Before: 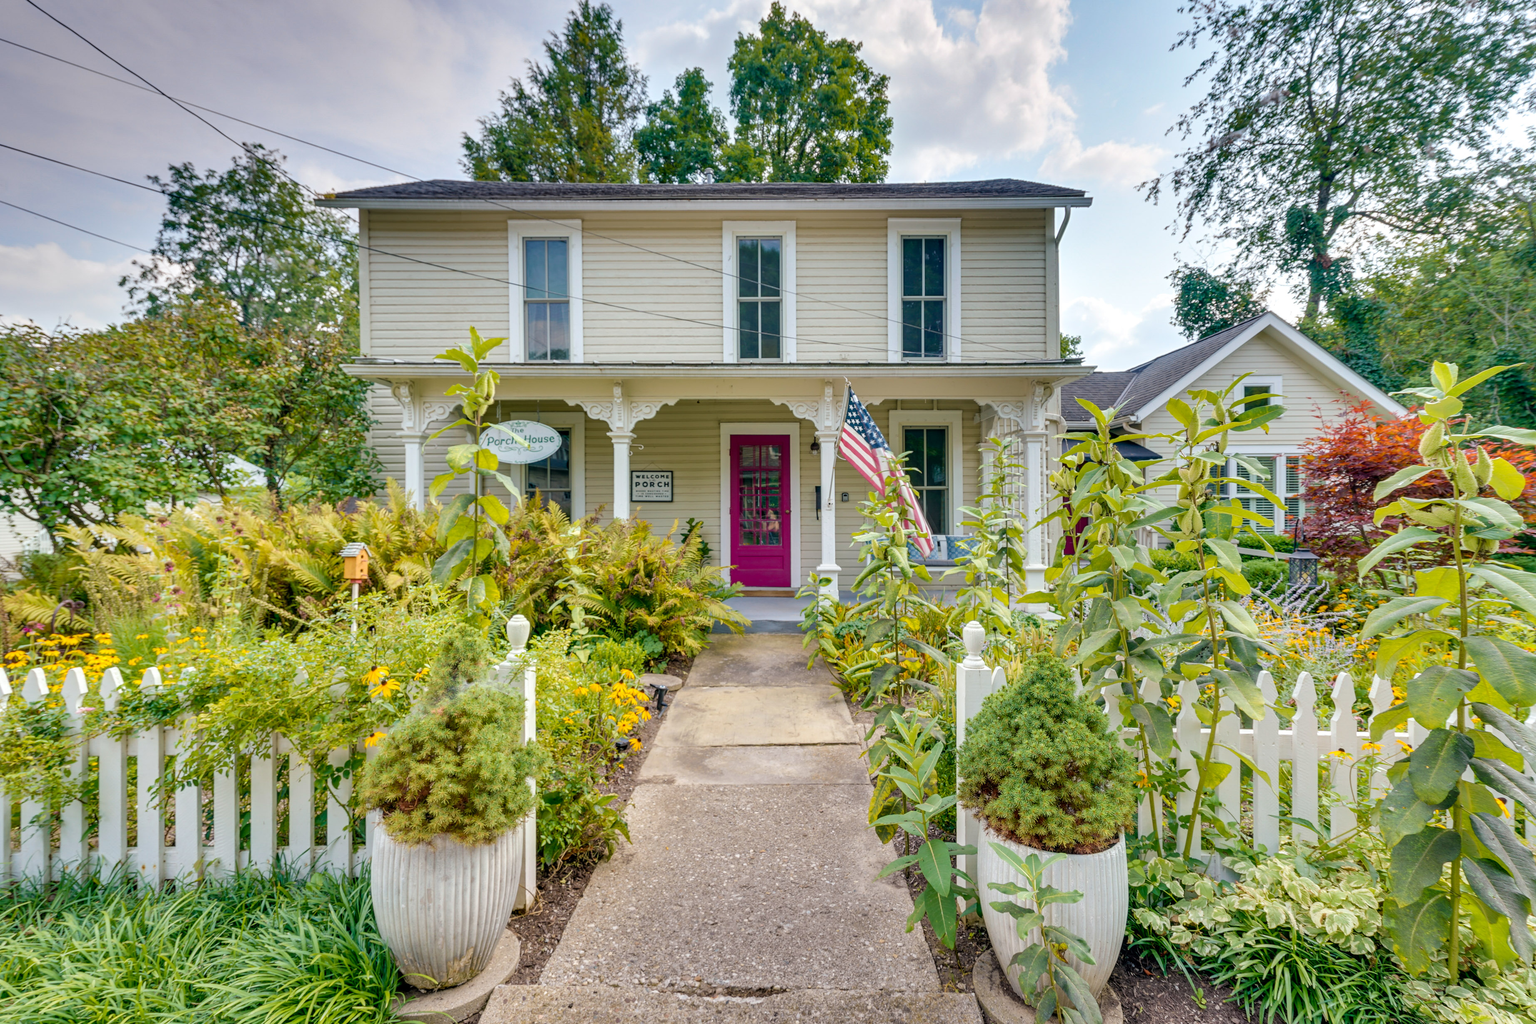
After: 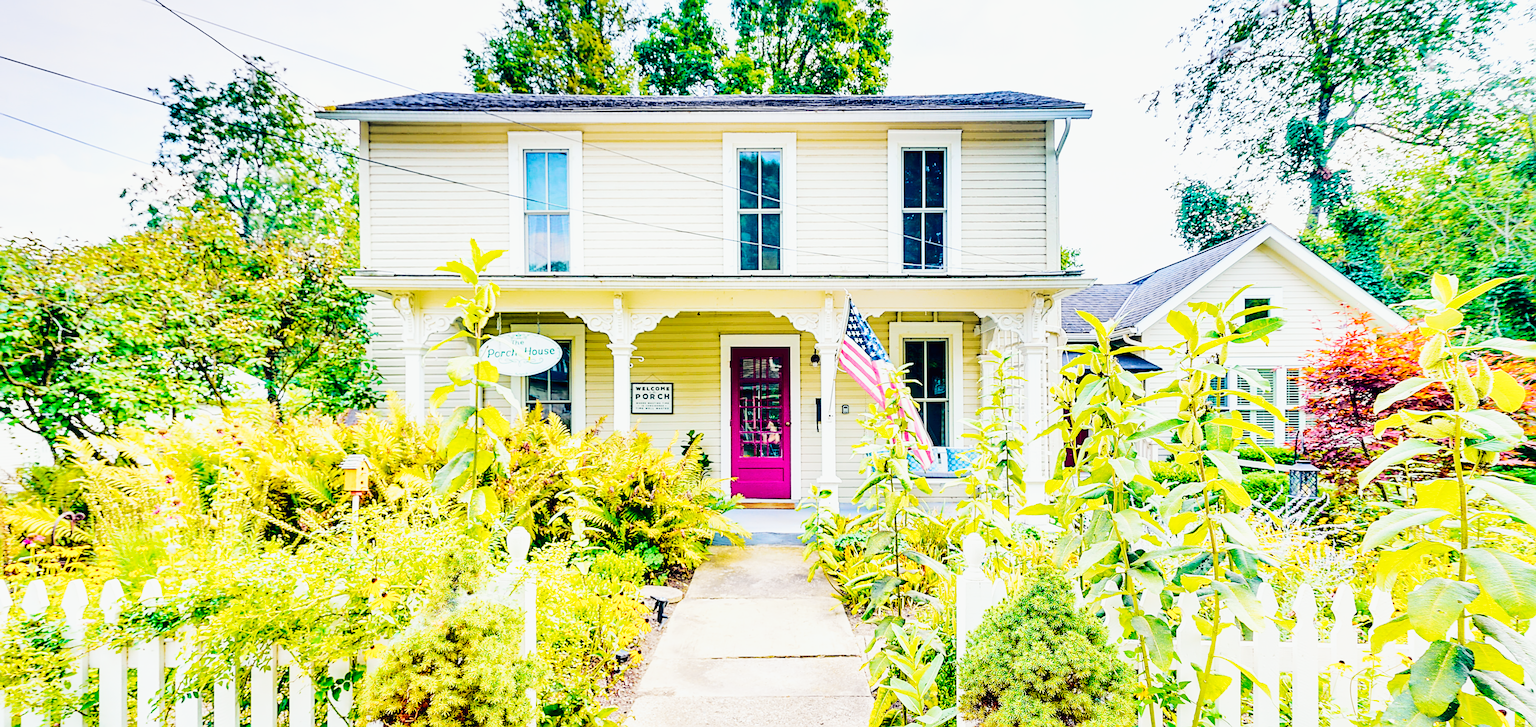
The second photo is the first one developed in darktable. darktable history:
exposure: exposure -0.171 EV, compensate highlight preservation false
base curve: curves: ch0 [(0, 0.003) (0.001, 0.002) (0.006, 0.004) (0.02, 0.022) (0.048, 0.086) (0.094, 0.234) (0.162, 0.431) (0.258, 0.629) (0.385, 0.8) (0.548, 0.918) (0.751, 0.988) (1, 1)], preserve colors none
contrast brightness saturation: saturation -0.066
crop and rotate: top 8.63%, bottom 20.316%
color balance rgb: global offset › chroma 0.138%, global offset › hue 253.31°, perceptual saturation grading › global saturation 20%, perceptual saturation grading › highlights -24.893%, perceptual saturation grading › shadows 50.183%, global vibrance 20%
tone equalizer: -8 EV -0.395 EV, -7 EV -0.378 EV, -6 EV -0.369 EV, -5 EV -0.193 EV, -3 EV 0.189 EV, -2 EV 0.345 EV, -1 EV 0.375 EV, +0 EV 0.416 EV, mask exposure compensation -0.493 EV
sharpen: radius 2.667, amount 0.656
tone curve: curves: ch0 [(0, 0) (0.094, 0.039) (0.243, 0.155) (0.411, 0.482) (0.479, 0.583) (0.654, 0.742) (0.793, 0.851) (0.994, 0.974)]; ch1 [(0, 0) (0.161, 0.092) (0.35, 0.33) (0.392, 0.392) (0.456, 0.456) (0.505, 0.502) (0.537, 0.518) (0.553, 0.53) (0.573, 0.569) (0.718, 0.718) (1, 1)]; ch2 [(0, 0) (0.346, 0.362) (0.411, 0.412) (0.502, 0.502) (0.531, 0.521) (0.576, 0.553) (0.615, 0.621) (1, 1)], color space Lab, independent channels, preserve colors none
